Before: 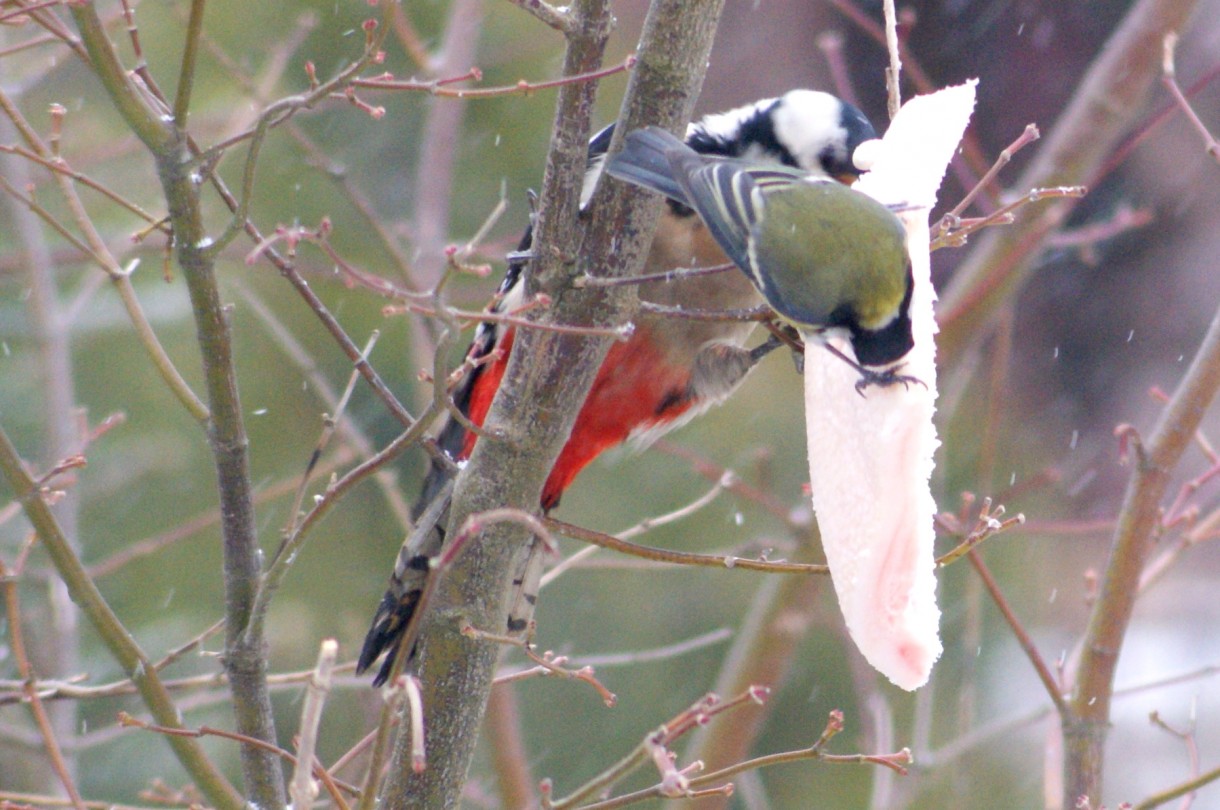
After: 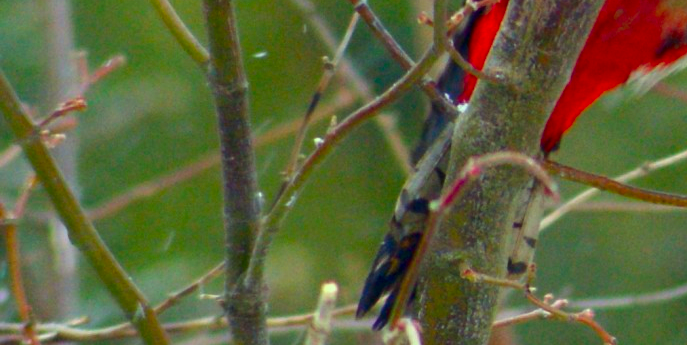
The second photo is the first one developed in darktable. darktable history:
contrast brightness saturation: brightness -0.209, saturation 0.083
crop: top 44.174%, right 43.663%, bottom 13.214%
color correction: highlights a* -10.87, highlights b* 9.82, saturation 1.72
